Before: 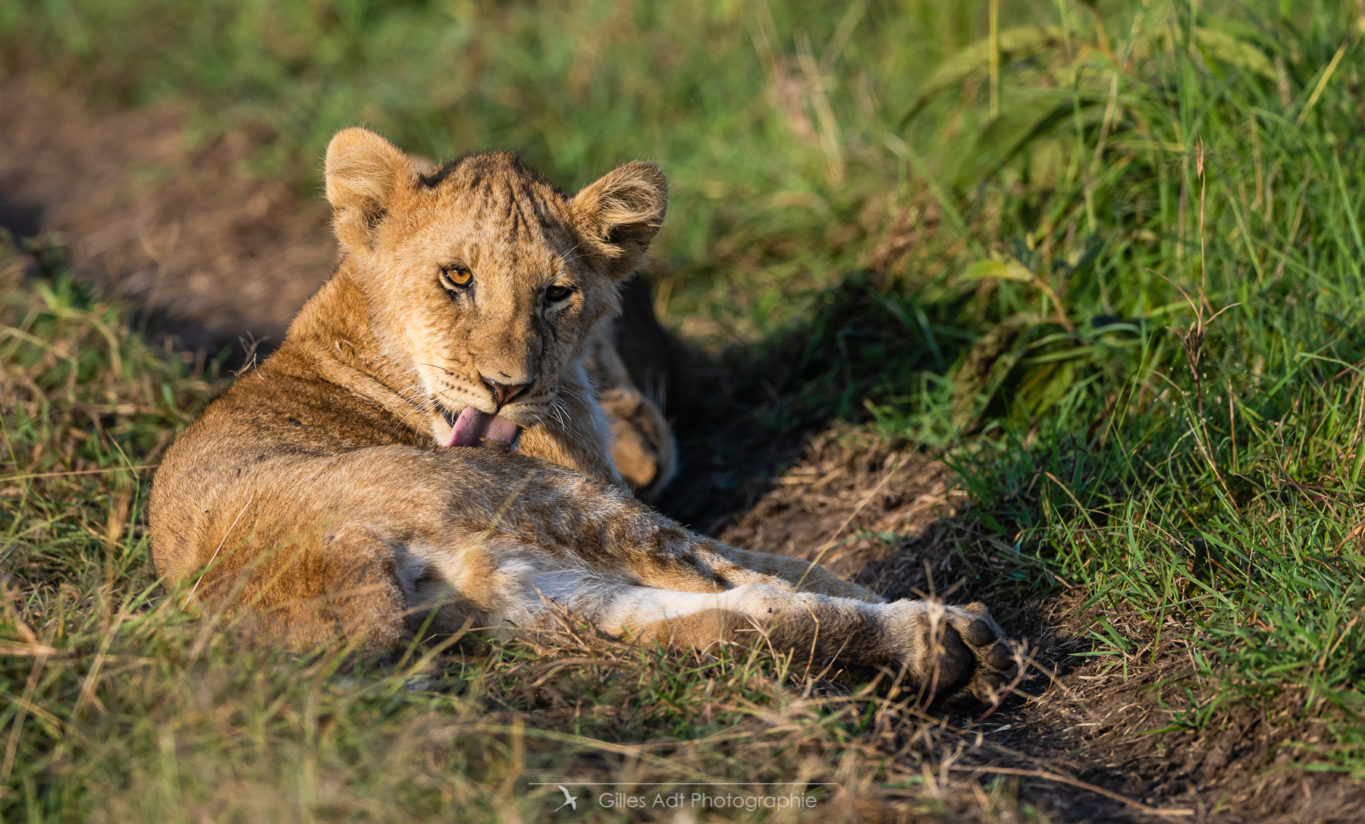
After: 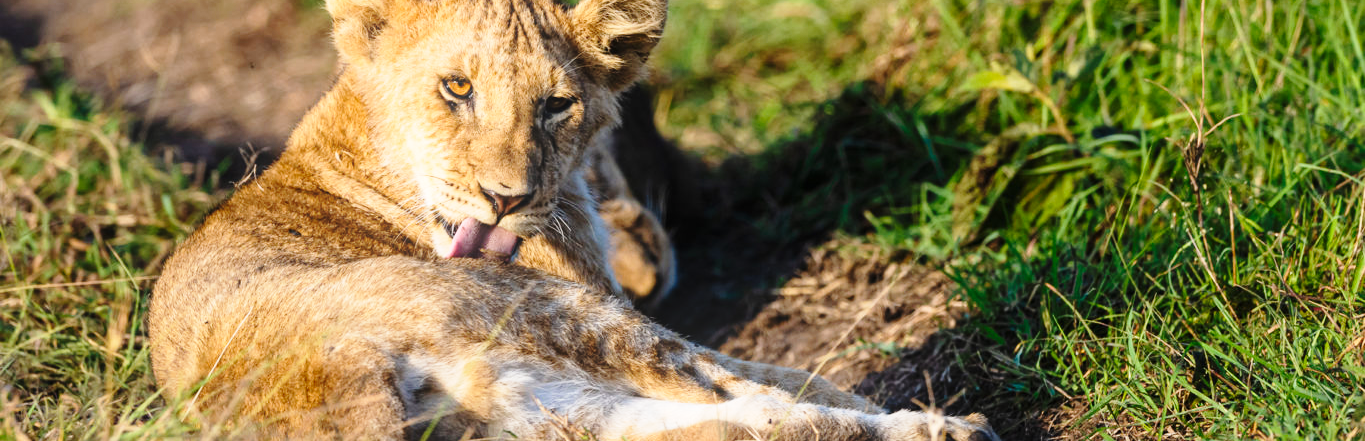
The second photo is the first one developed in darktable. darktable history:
bloom: size 15%, threshold 97%, strength 7%
base curve: curves: ch0 [(0, 0) (0.028, 0.03) (0.121, 0.232) (0.46, 0.748) (0.859, 0.968) (1, 1)], preserve colors none
crop and rotate: top 23.043%, bottom 23.437%
